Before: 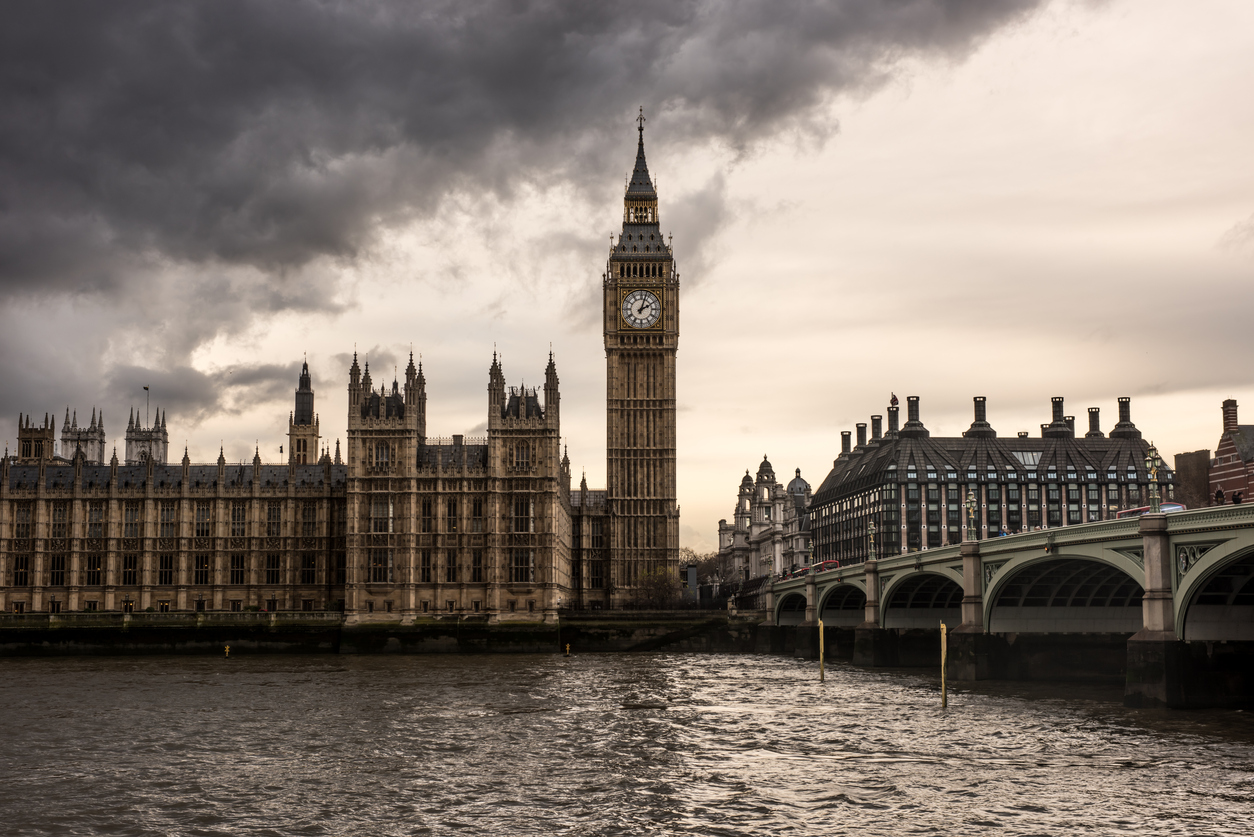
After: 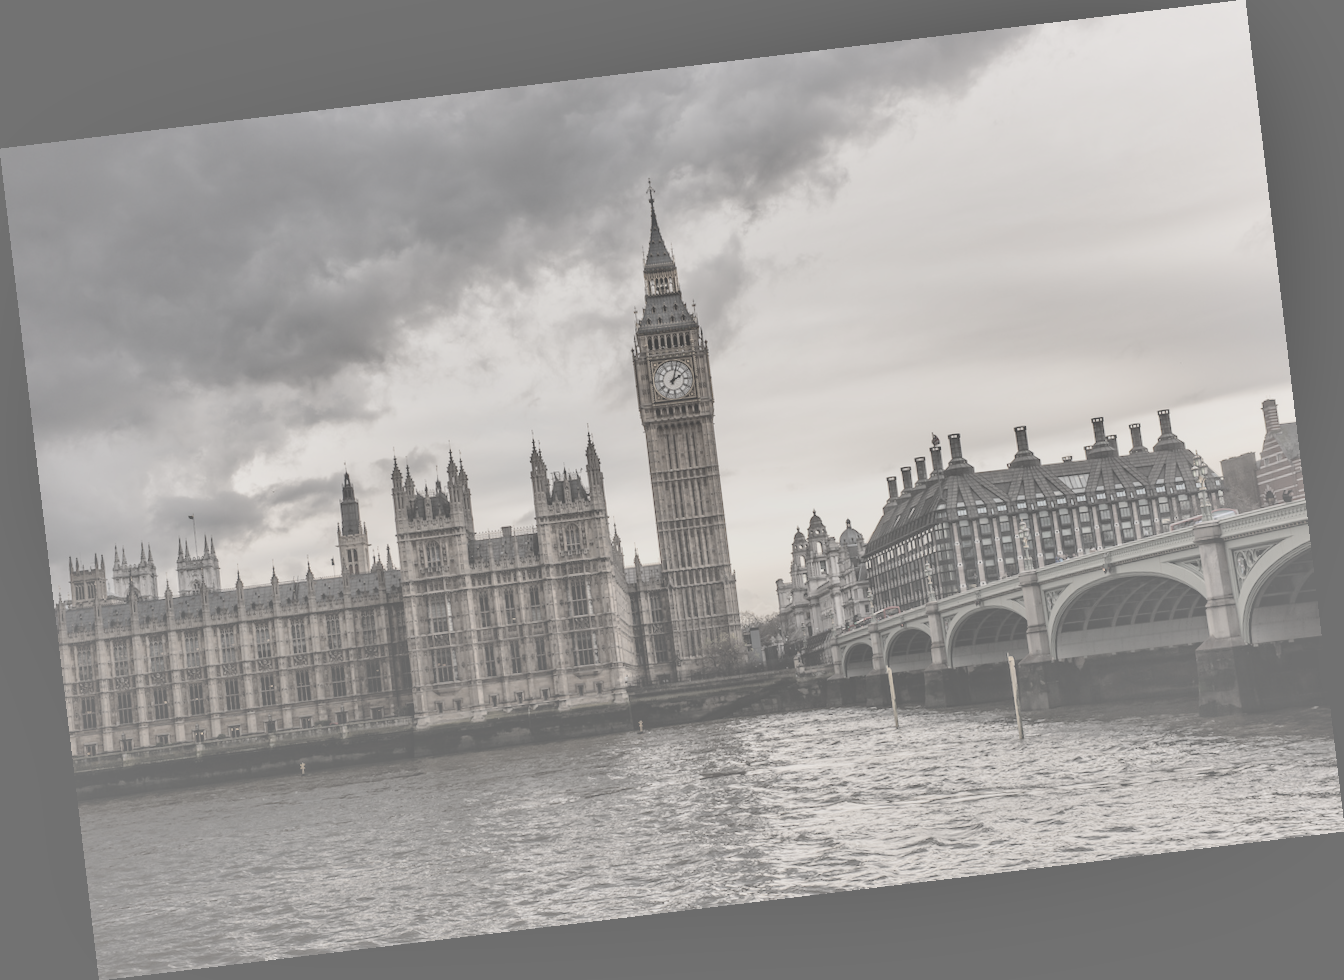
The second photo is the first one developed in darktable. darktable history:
contrast brightness saturation: contrast -0.32, brightness 0.75, saturation -0.78
haze removal: compatibility mode true, adaptive false
shadows and highlights: radius 108.52, shadows 23.73, highlights -59.32, low approximation 0.01, soften with gaussian
rotate and perspective: rotation -6.83°, automatic cropping off
